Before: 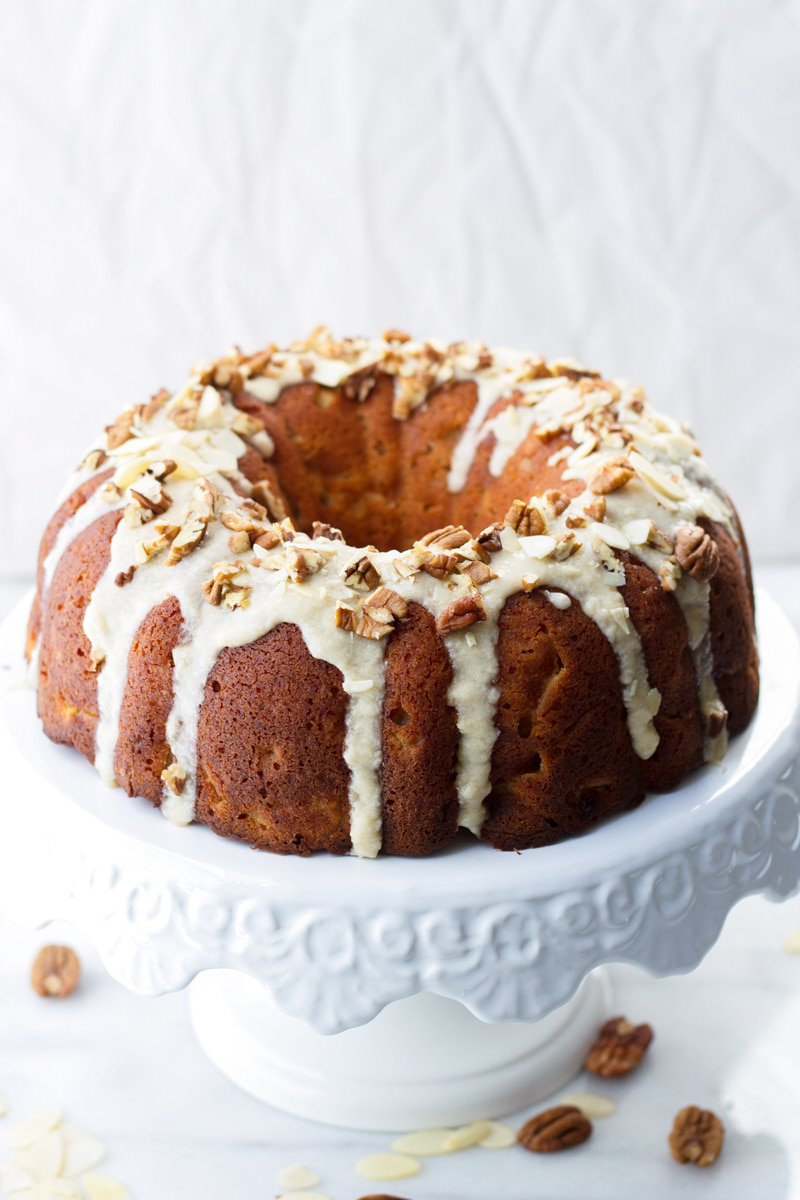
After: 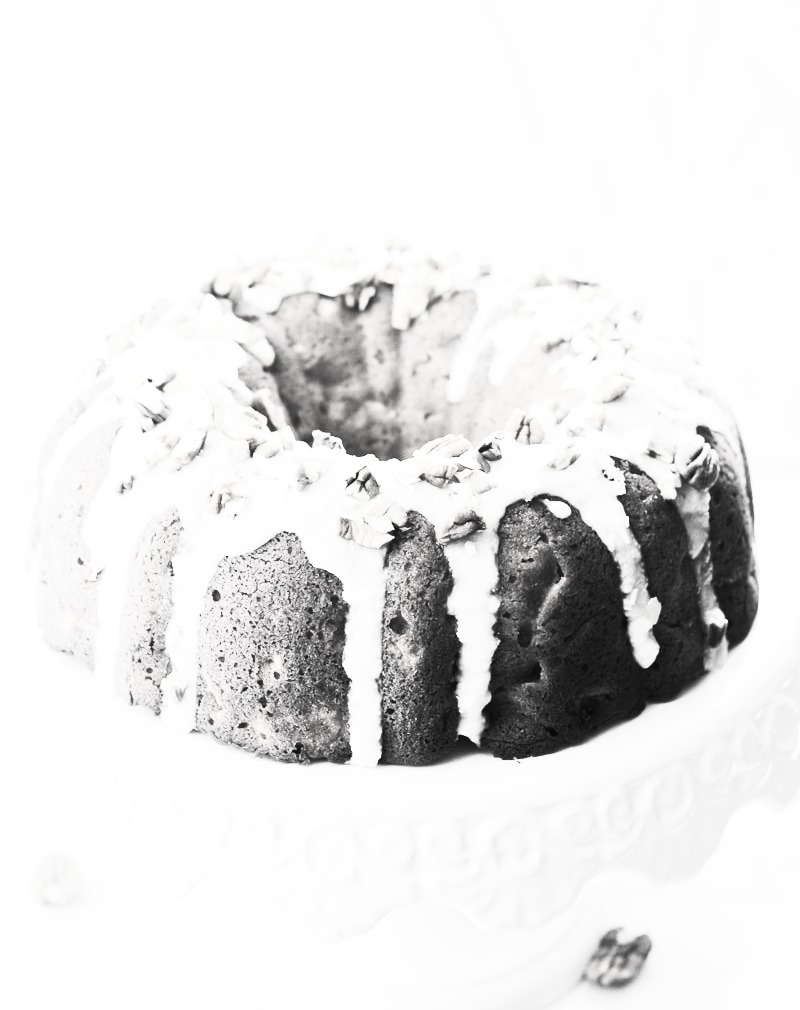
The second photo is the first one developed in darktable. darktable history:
contrast brightness saturation: contrast 0.55, brightness 0.453, saturation -0.987
tone equalizer: -7 EV 0.15 EV, -6 EV 0.633 EV, -5 EV 1.16 EV, -4 EV 1.32 EV, -3 EV 1.17 EV, -2 EV 0.6 EV, -1 EV 0.161 EV, edges refinement/feathering 500, mask exposure compensation -1.57 EV, preserve details guided filter
crop: top 7.587%, bottom 8.193%
